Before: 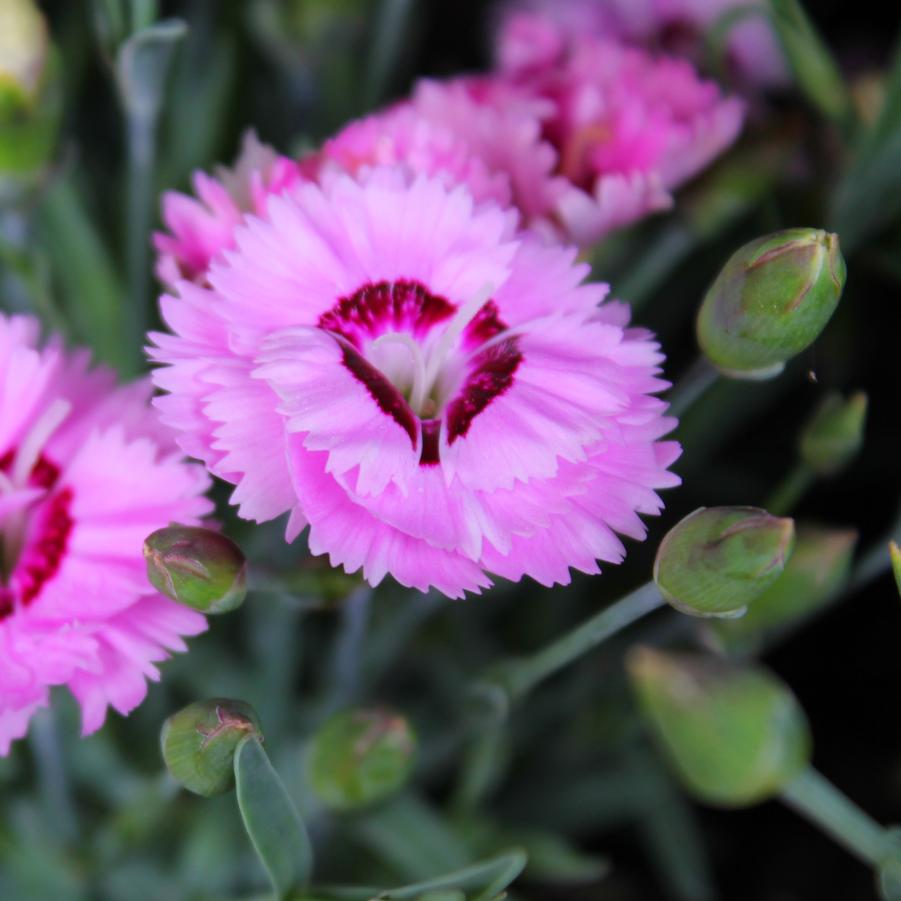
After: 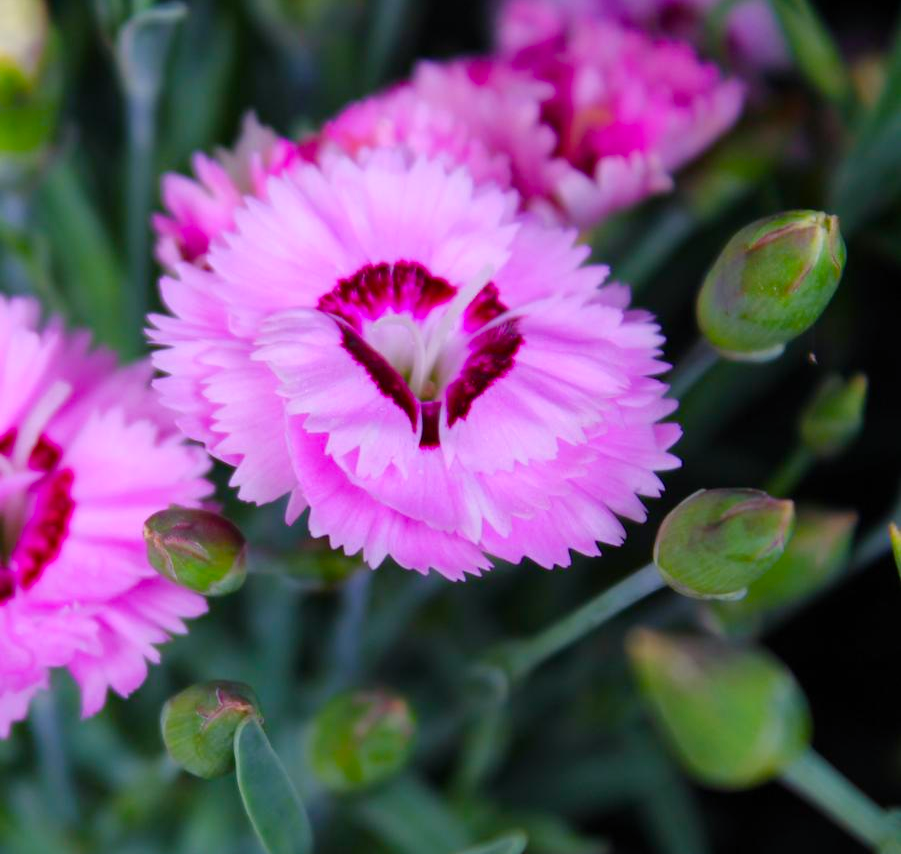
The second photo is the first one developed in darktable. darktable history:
crop and rotate: top 2.082%, bottom 3.092%
color balance rgb: shadows lift › chroma 2.017%, shadows lift › hue 247.28°, perceptual saturation grading › global saturation 20%, perceptual saturation grading › highlights -24.984%, perceptual saturation grading › shadows 25.182%, global vibrance 20%
